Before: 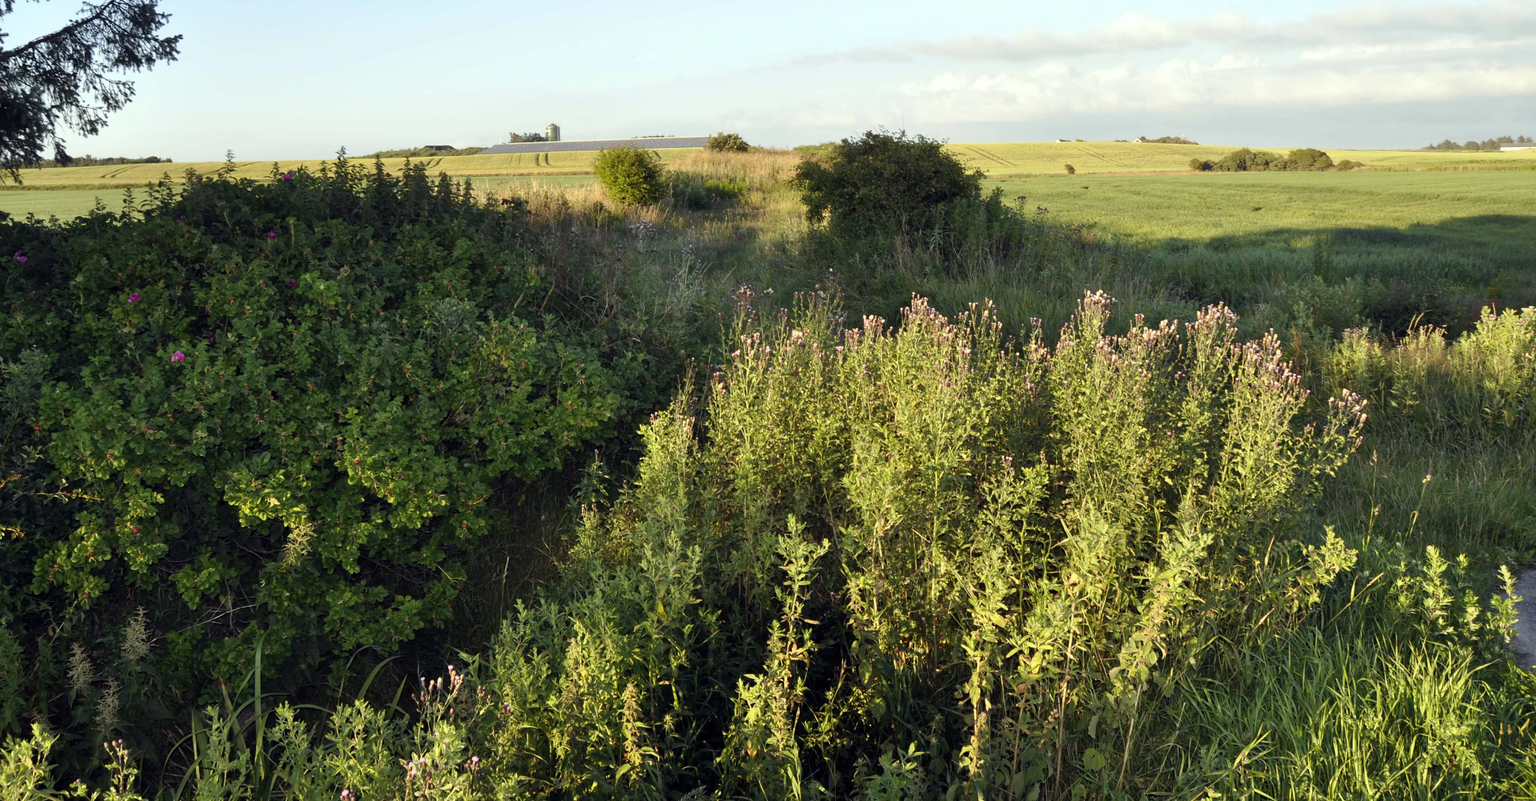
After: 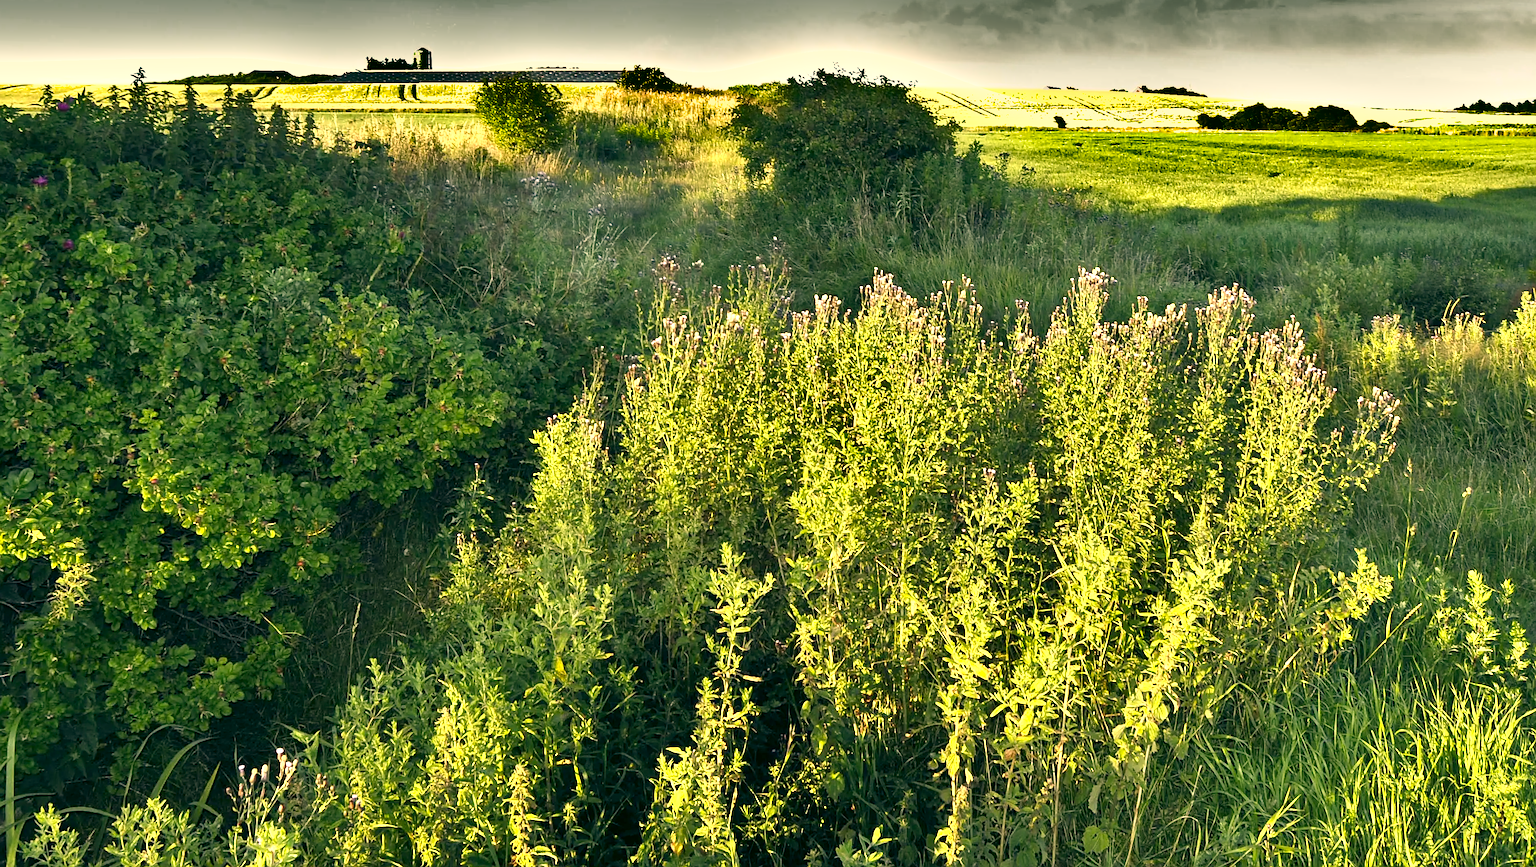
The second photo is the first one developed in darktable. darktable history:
exposure: exposure 0.943 EV, compensate highlight preservation false
rotate and perspective: rotation -0.013°, lens shift (vertical) -0.027, lens shift (horizontal) 0.178, crop left 0.016, crop right 0.989, crop top 0.082, crop bottom 0.918
sharpen: amount 0.575
shadows and highlights: shadows 19.13, highlights -83.41, soften with gaussian
color calibration: illuminant as shot in camera, x 0.358, y 0.373, temperature 4628.91 K
crop and rotate: left 17.959%, top 5.771%, right 1.742%
color correction: highlights a* 5.3, highlights b* 24.26, shadows a* -15.58, shadows b* 4.02
